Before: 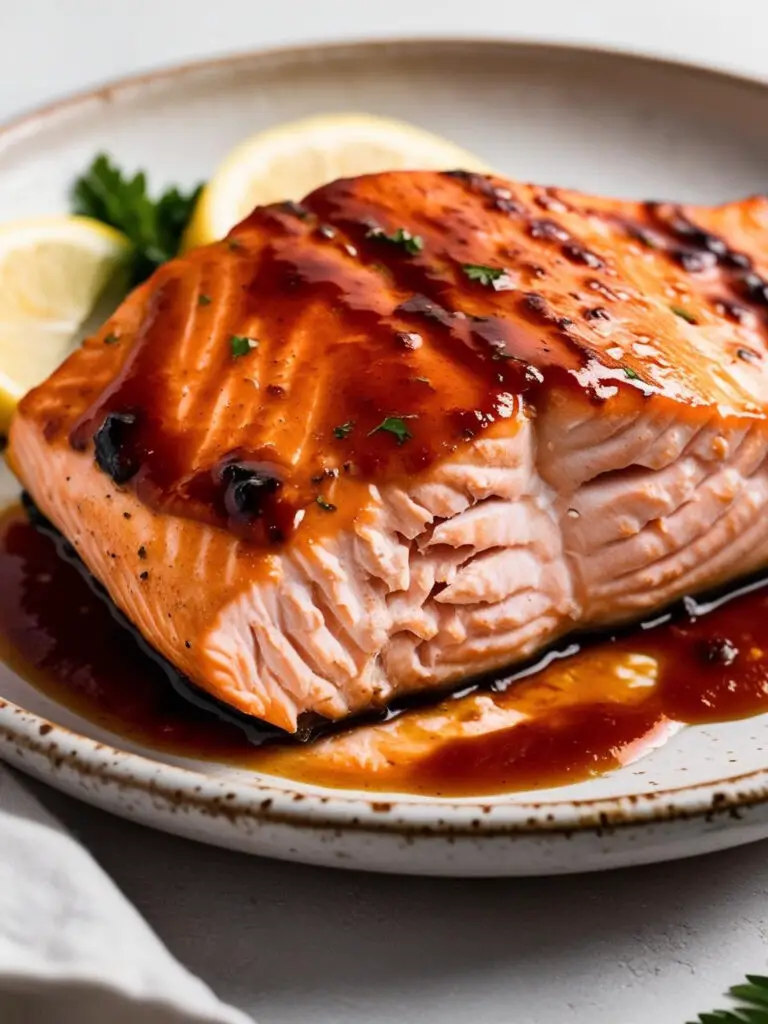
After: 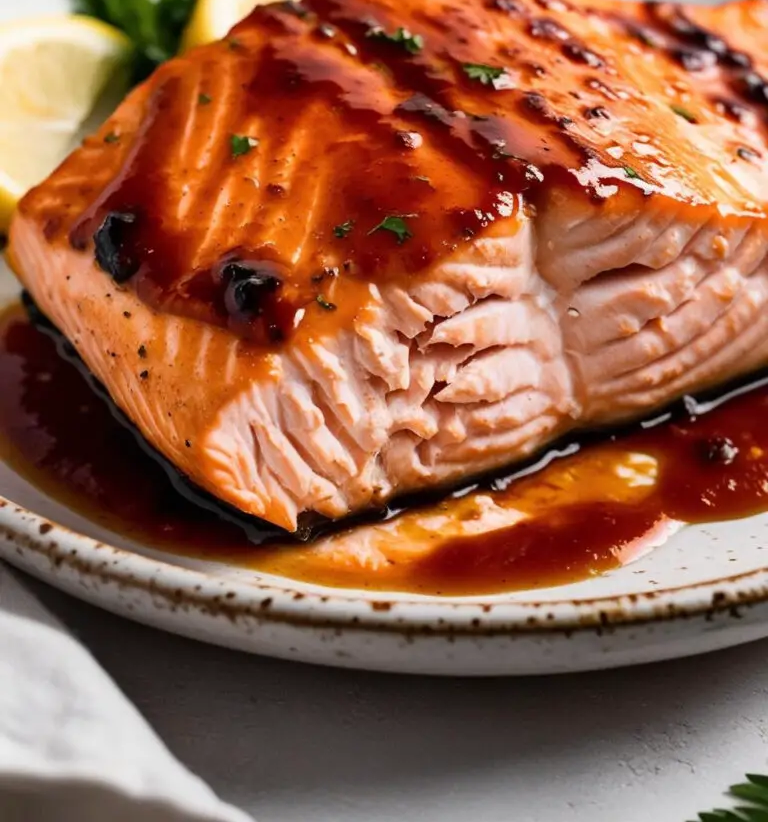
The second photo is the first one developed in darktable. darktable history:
crop and rotate: top 19.686%
